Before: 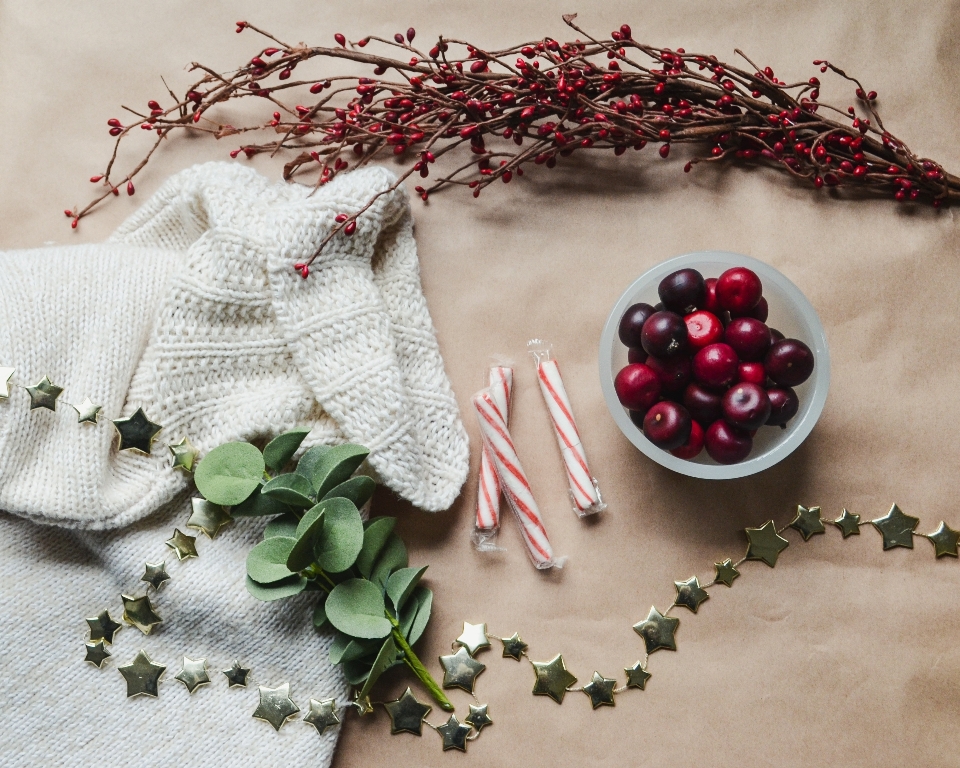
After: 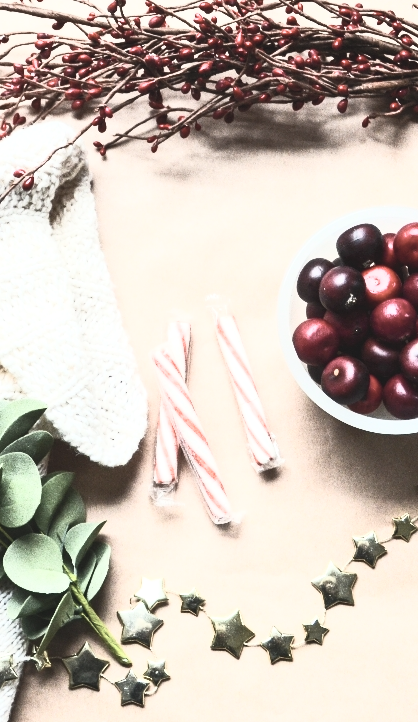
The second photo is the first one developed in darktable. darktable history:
contrast brightness saturation: contrast 0.554, brightness 0.569, saturation -0.334
exposure: black level correction 0, exposure 0.498 EV, compensate highlight preservation false
crop: left 33.606%, top 5.926%, right 22.848%
